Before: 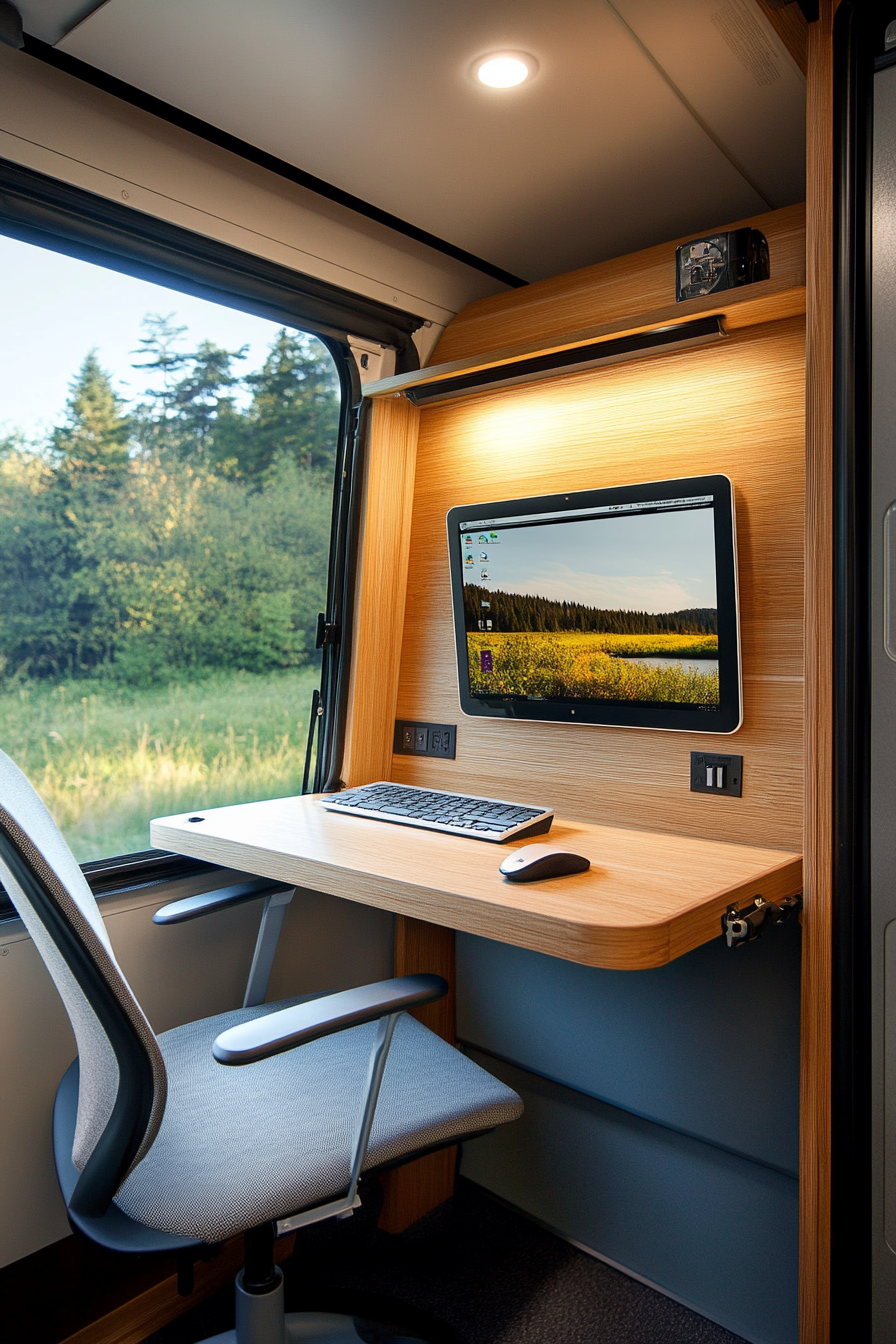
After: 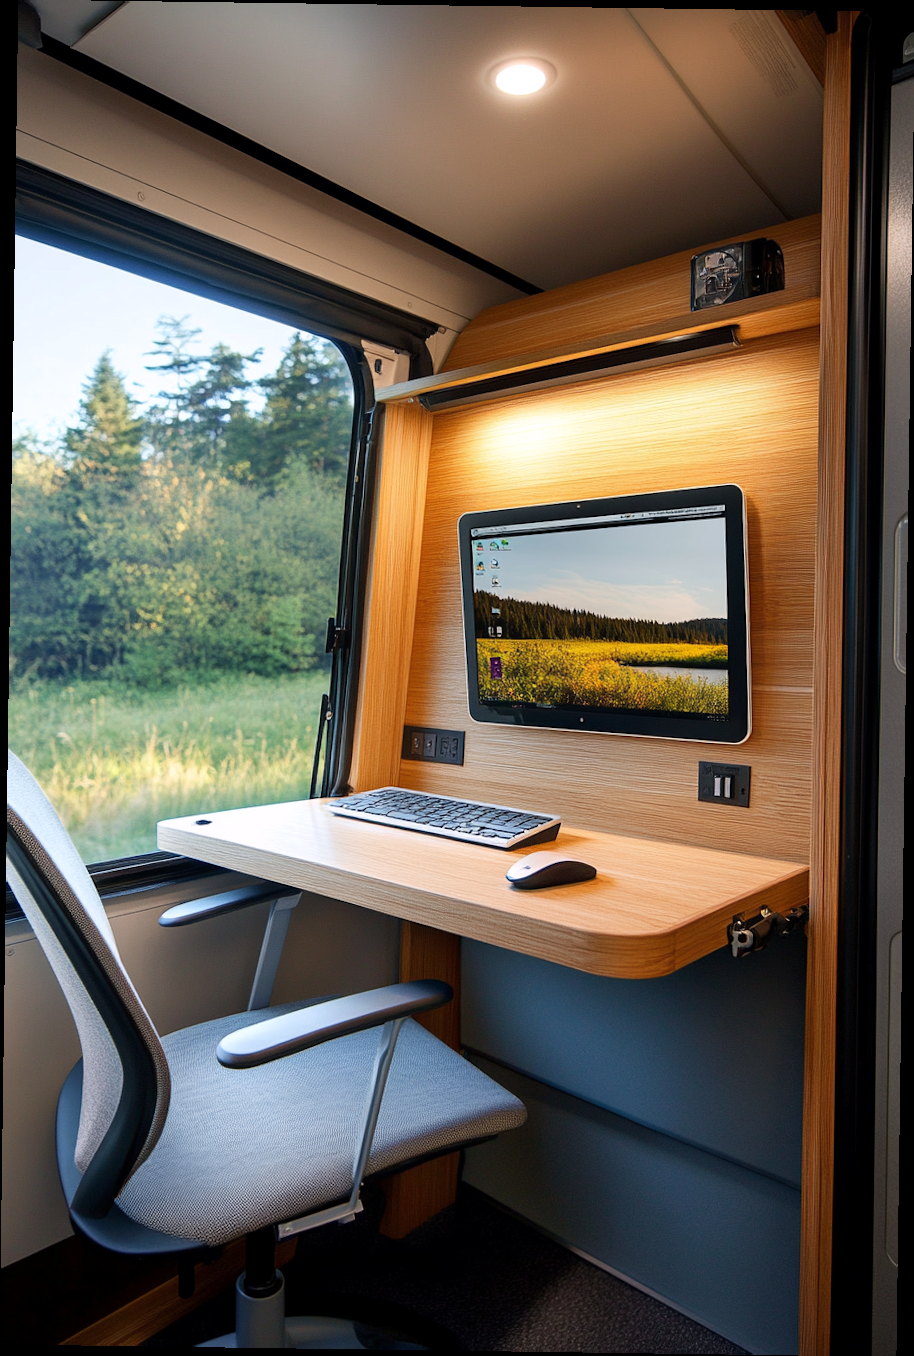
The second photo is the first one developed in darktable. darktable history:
rotate and perspective: rotation 0.8°, automatic cropping off
white balance: red 1.009, blue 1.027
